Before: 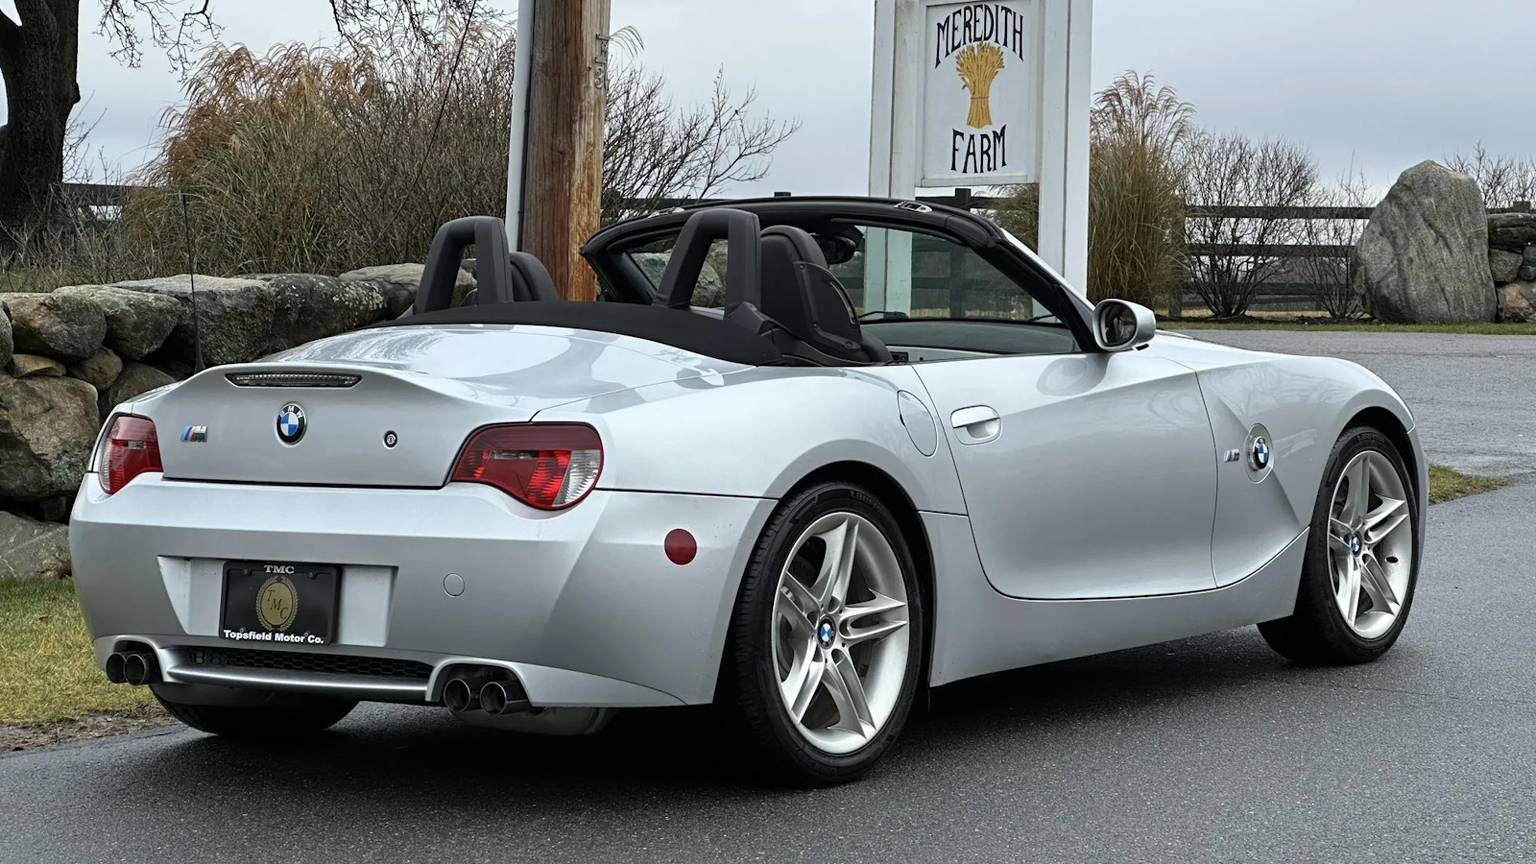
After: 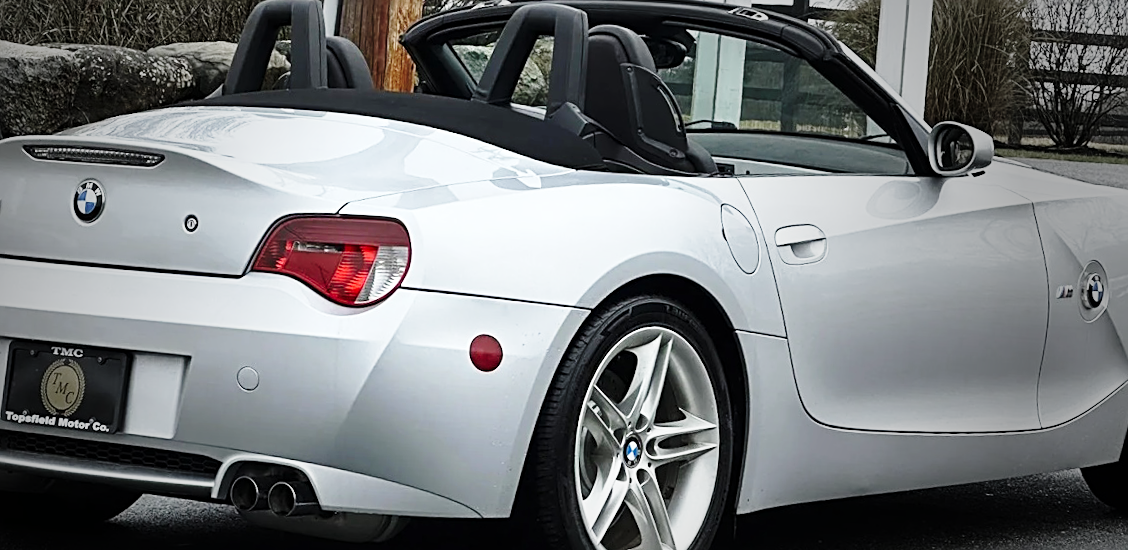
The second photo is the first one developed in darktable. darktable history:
base curve: curves: ch0 [(0, 0) (0.028, 0.03) (0.121, 0.232) (0.46, 0.748) (0.859, 0.968) (1, 1)], preserve colors none
vignetting: fall-off start 33.76%, fall-off radius 64.94%, brightness -0.575, center (-0.12, -0.002), width/height ratio 0.959
sharpen: on, module defaults
crop and rotate: angle -3.37°, left 9.79%, top 20.73%, right 12.42%, bottom 11.82%
